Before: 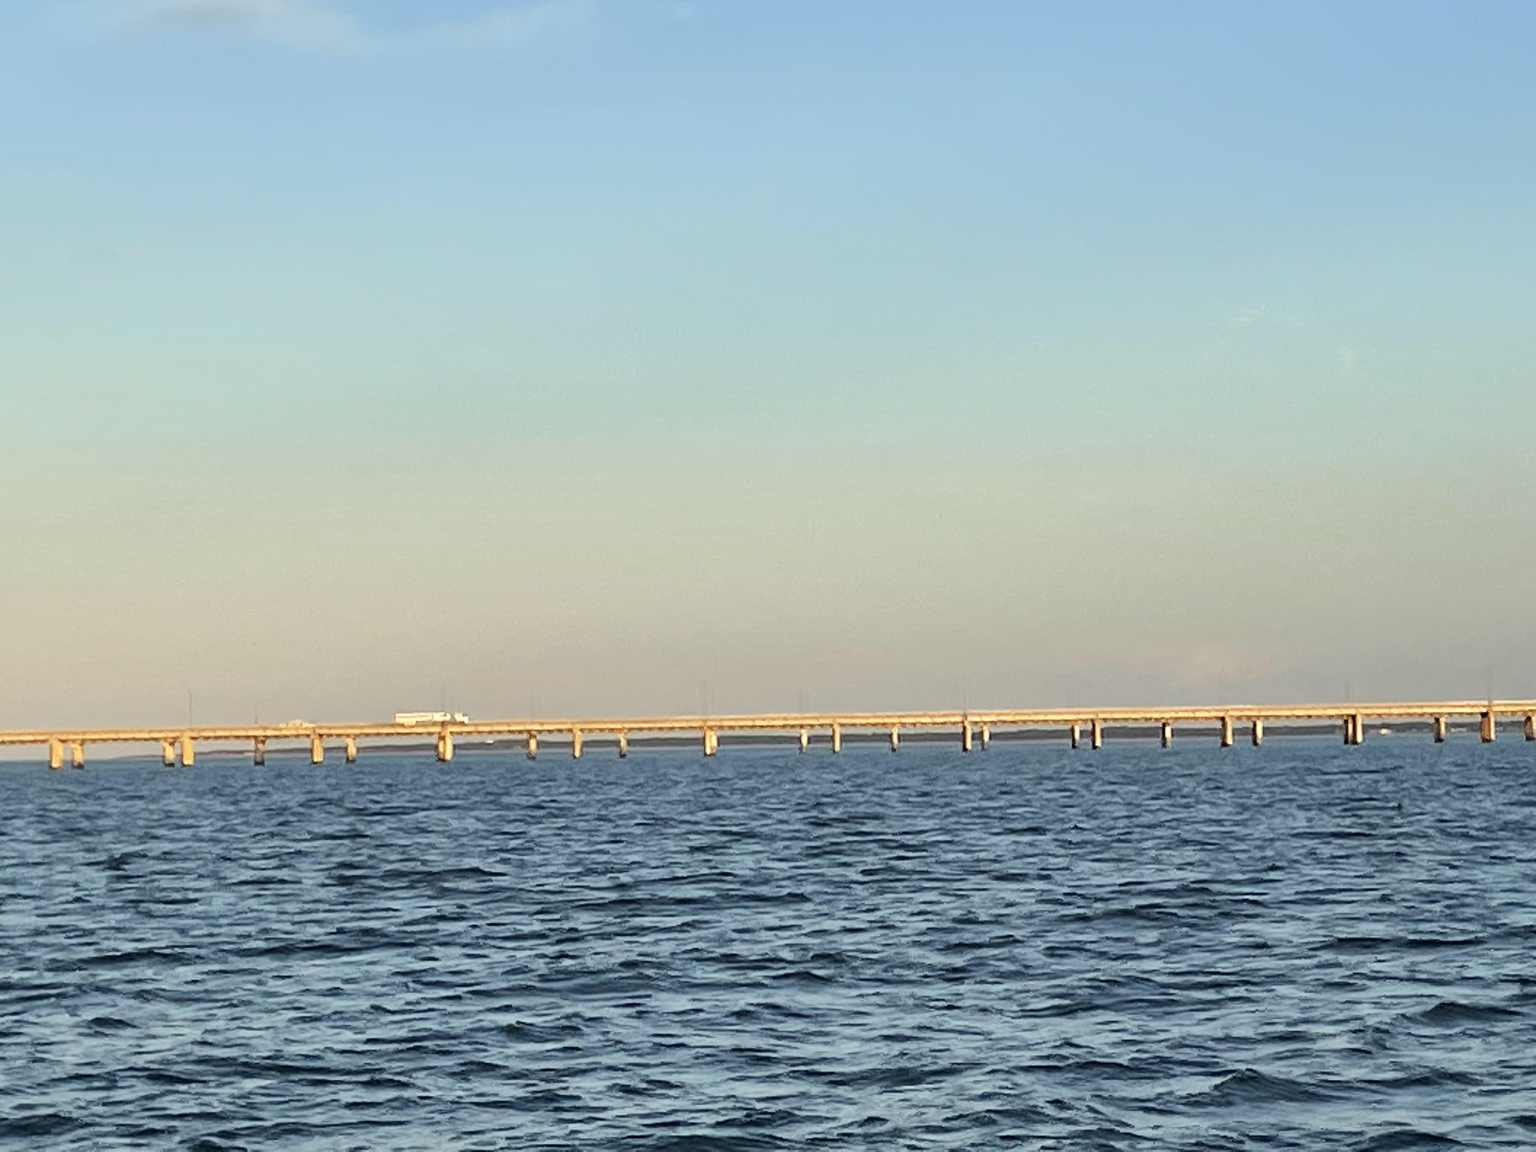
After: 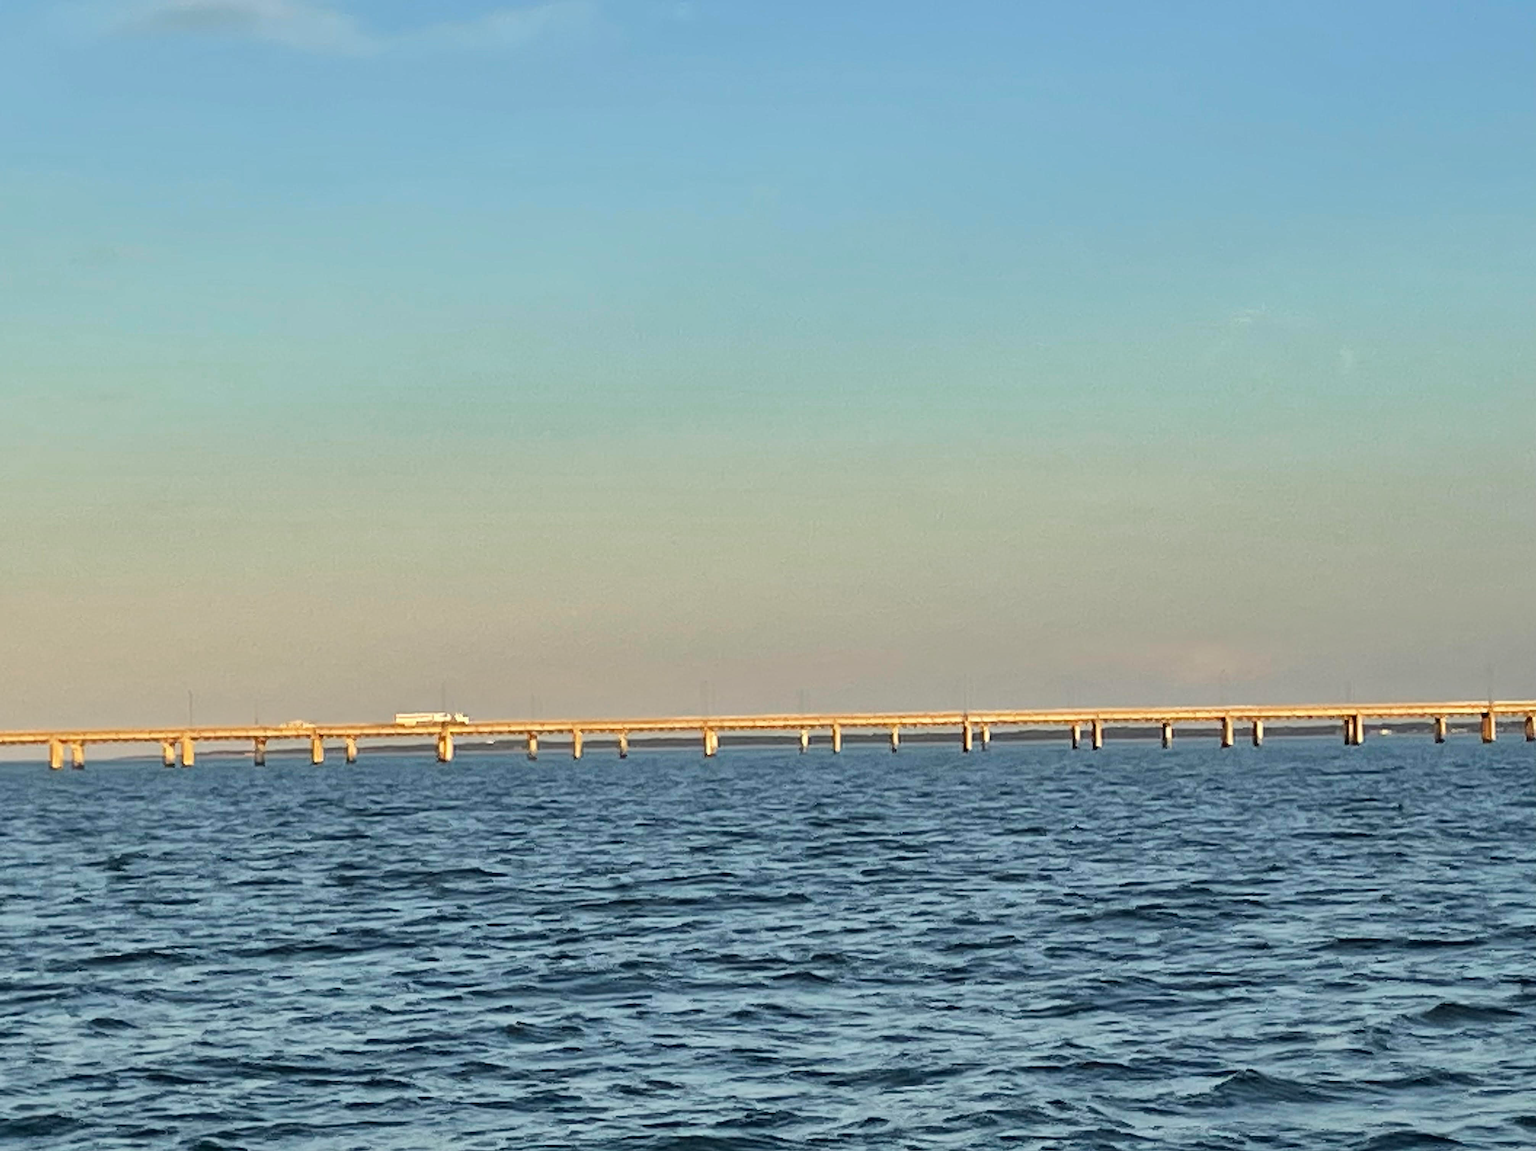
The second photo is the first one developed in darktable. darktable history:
shadows and highlights: shadows 23.07, highlights -48.75, soften with gaussian
